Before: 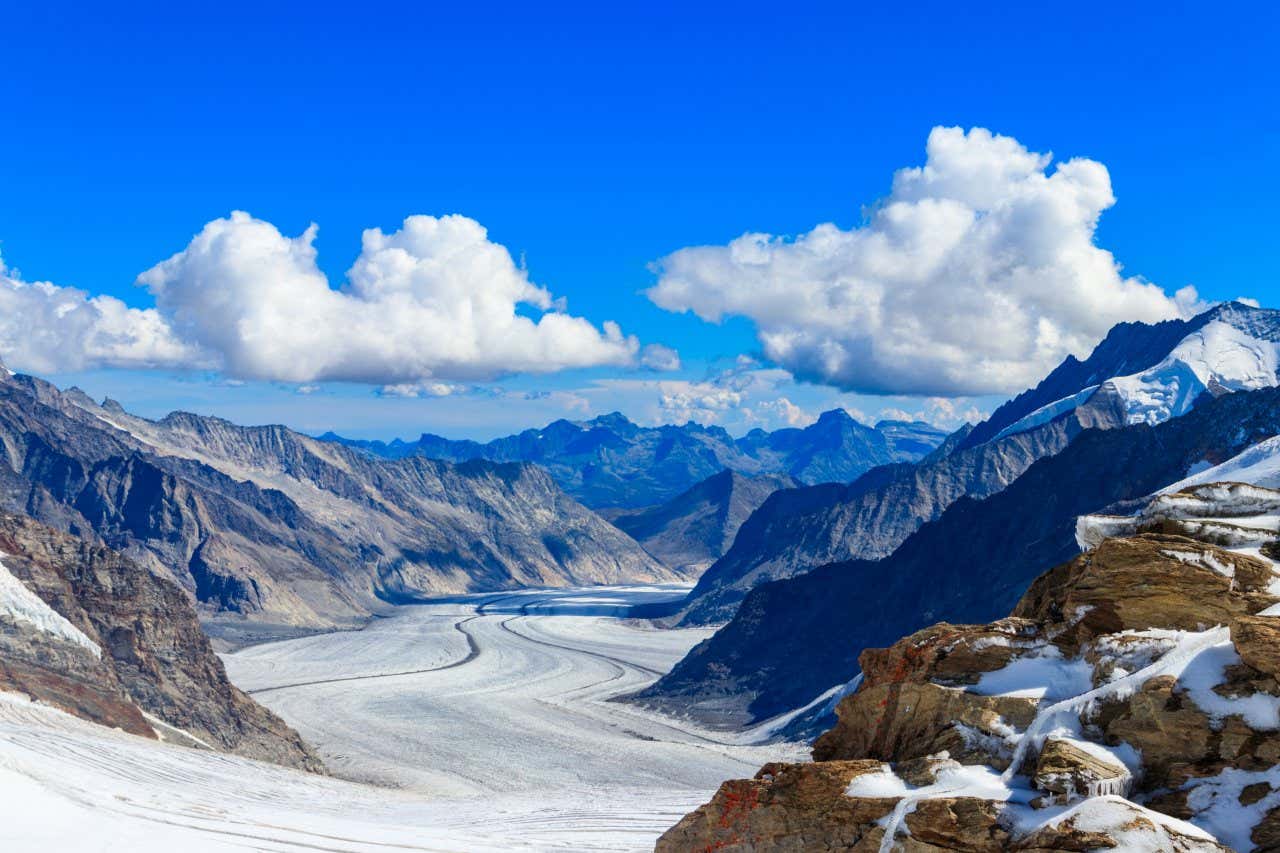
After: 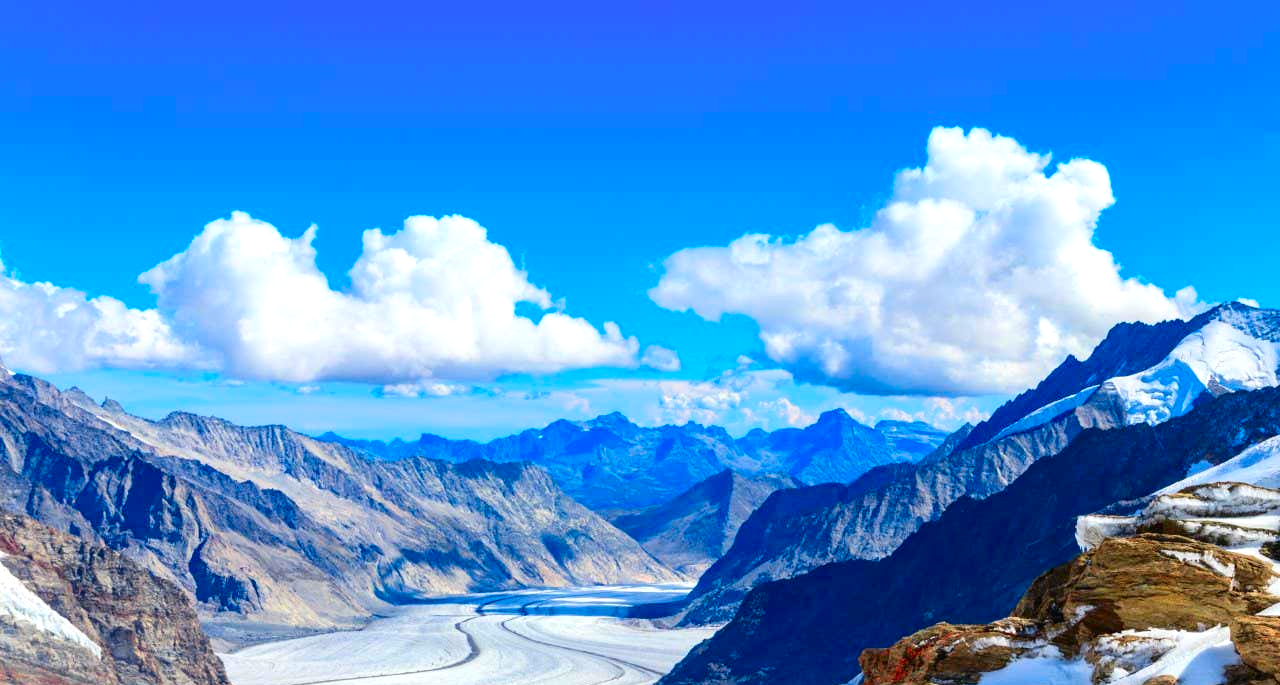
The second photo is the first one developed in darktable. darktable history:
crop: bottom 19.603%
contrast brightness saturation: saturation 0.184
tone curve: curves: ch0 [(0, 0.008) (0.046, 0.032) (0.151, 0.108) (0.367, 0.379) (0.496, 0.526) (0.771, 0.786) (0.857, 0.85) (1, 0.965)]; ch1 [(0, 0) (0.248, 0.252) (0.388, 0.383) (0.482, 0.478) (0.499, 0.499) (0.518, 0.518) (0.544, 0.552) (0.585, 0.617) (0.683, 0.735) (0.823, 0.894) (1, 1)]; ch2 [(0, 0) (0.302, 0.284) (0.427, 0.417) (0.473, 0.47) (0.503, 0.503) (0.523, 0.518) (0.55, 0.563) (0.624, 0.643) (0.753, 0.764) (1, 1)], color space Lab, independent channels, preserve colors none
exposure: exposure 0.495 EV, compensate highlight preservation false
